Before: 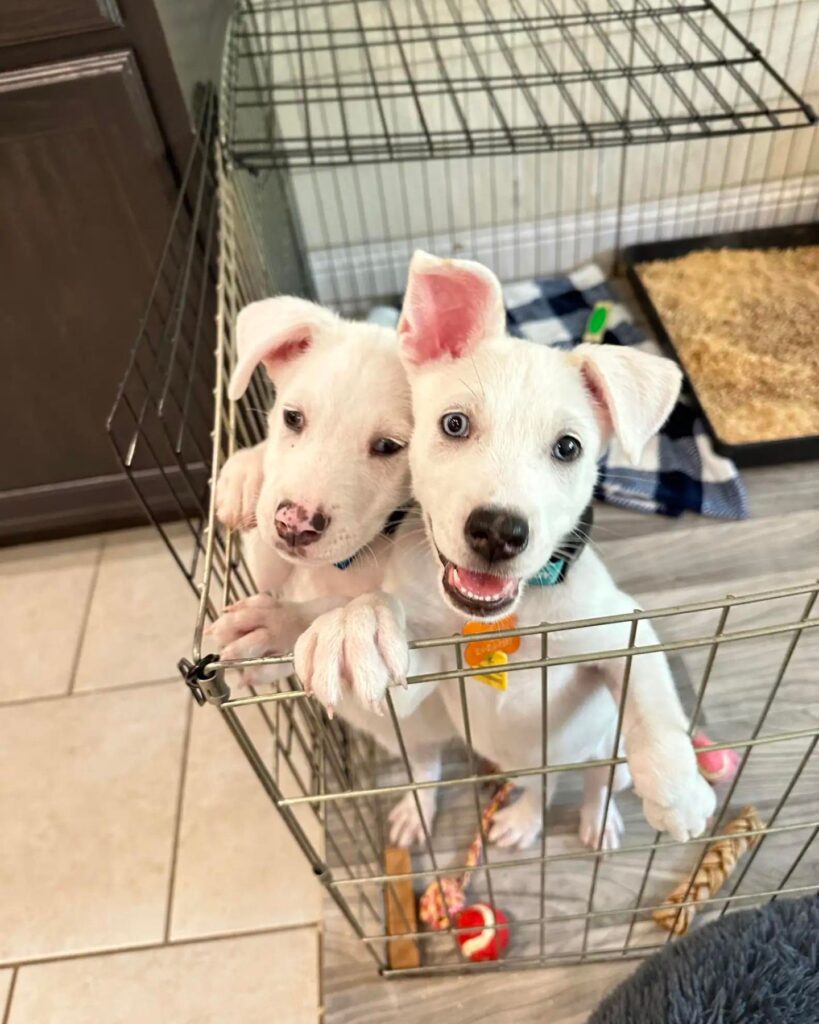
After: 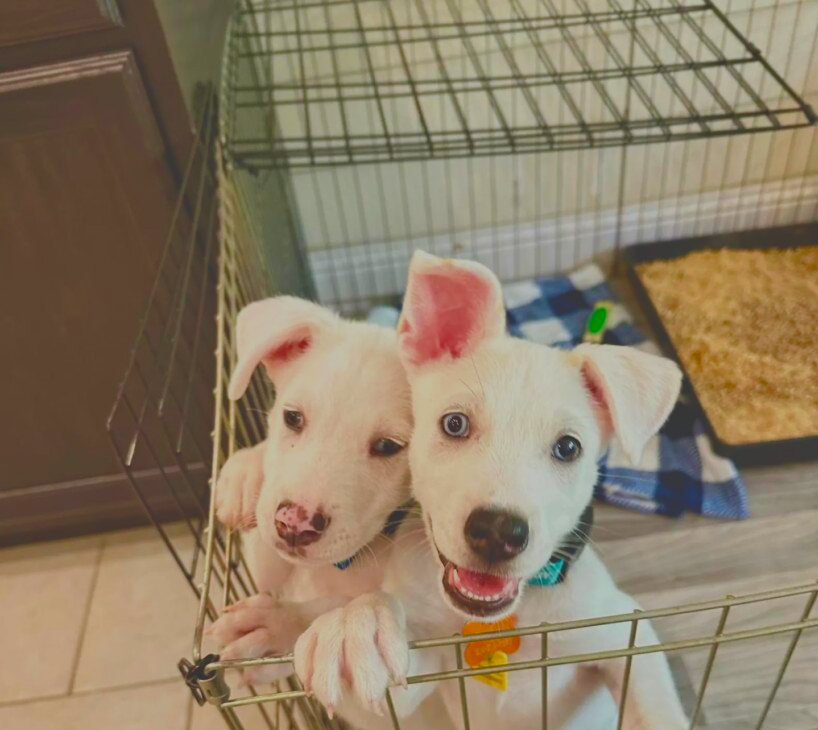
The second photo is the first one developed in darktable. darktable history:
exposure: black level correction -0.026, exposure -0.117 EV, compensate highlight preservation false
tone equalizer: -8 EV 0.284 EV, -7 EV 0.446 EV, -6 EV 0.454 EV, -5 EV 0.216 EV, -3 EV -0.267 EV, -2 EV -0.437 EV, -1 EV -0.436 EV, +0 EV -0.28 EV
color zones: curves: ch0 [(0.068, 0.464) (0.25, 0.5) (0.48, 0.508) (0.75, 0.536) (0.886, 0.476) (0.967, 0.456)]; ch1 [(0.066, 0.456) (0.25, 0.5) (0.616, 0.508) (0.746, 0.56) (0.934, 0.444)]
crop: right 0%, bottom 28.698%
velvia: on, module defaults
color balance rgb: power › hue 212.37°, perceptual saturation grading › global saturation 20%, perceptual saturation grading › highlights -25.783%, perceptual saturation grading › shadows 50.314%, global vibrance 23.528%, contrast -24.971%
